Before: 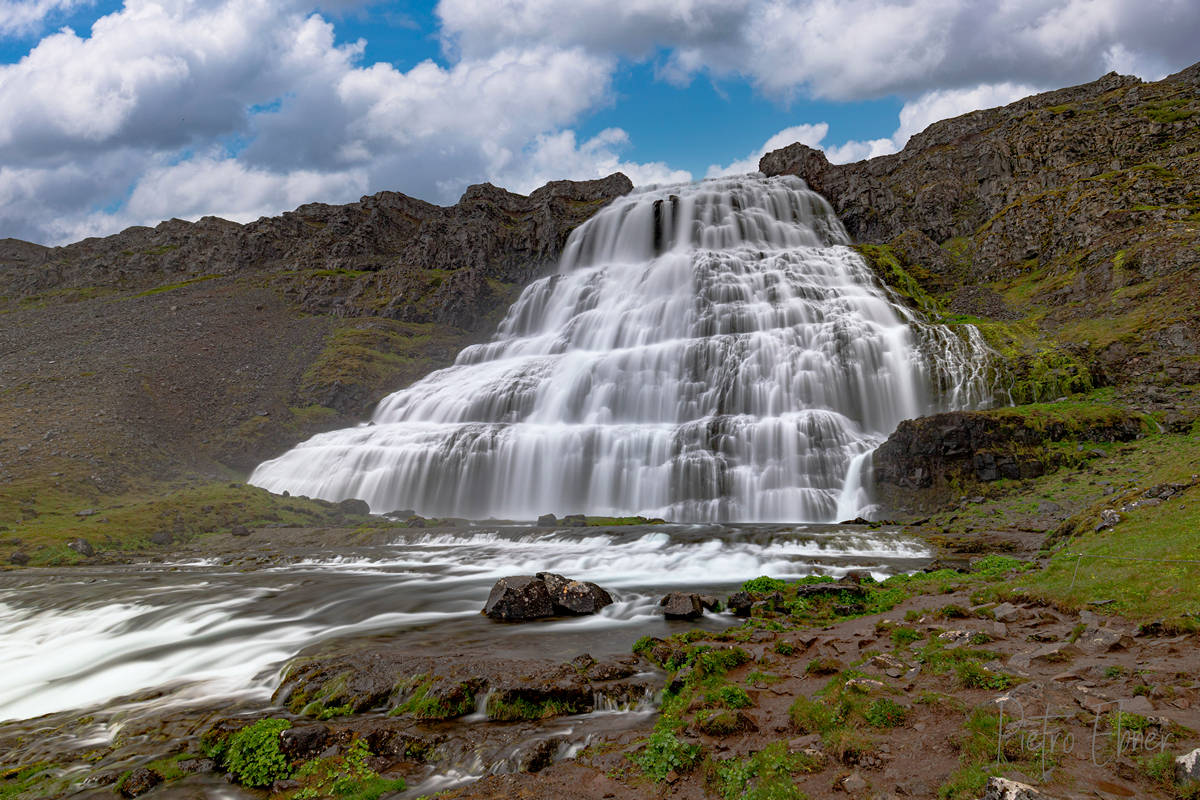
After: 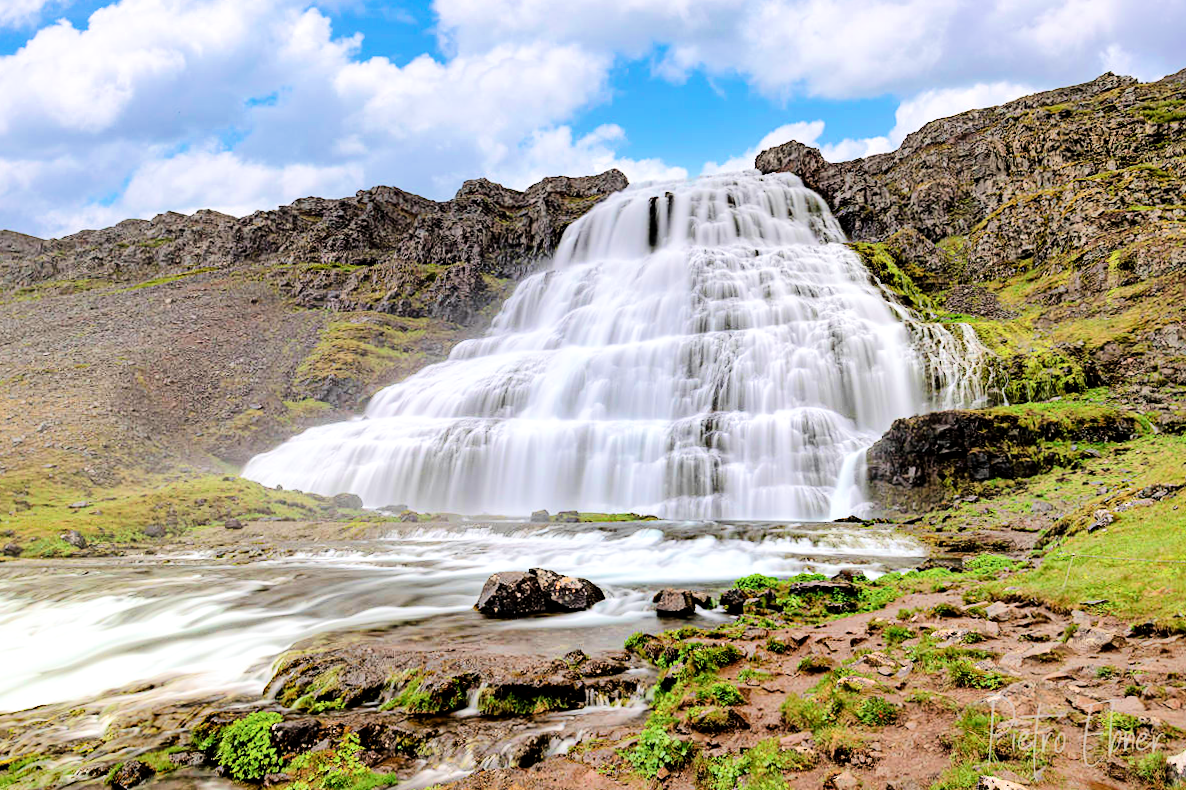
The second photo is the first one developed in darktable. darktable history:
filmic rgb: black relative exposure -8.04 EV, white relative exposure 3.01 EV, threshold 3.06 EV, hardness 5.41, contrast 1.264, color science v6 (2022), enable highlight reconstruction true
local contrast: mode bilateral grid, contrast 19, coarseness 51, detail 119%, midtone range 0.2
crop and rotate: angle -0.447°
velvia: on, module defaults
exposure: black level correction 0.001, exposure 0.499 EV, compensate highlight preservation false
tone equalizer: -7 EV 0.143 EV, -6 EV 0.567 EV, -5 EV 1.15 EV, -4 EV 1.36 EV, -3 EV 1.17 EV, -2 EV 0.6 EV, -1 EV 0.15 EV, edges refinement/feathering 500, mask exposure compensation -1.57 EV, preserve details no
